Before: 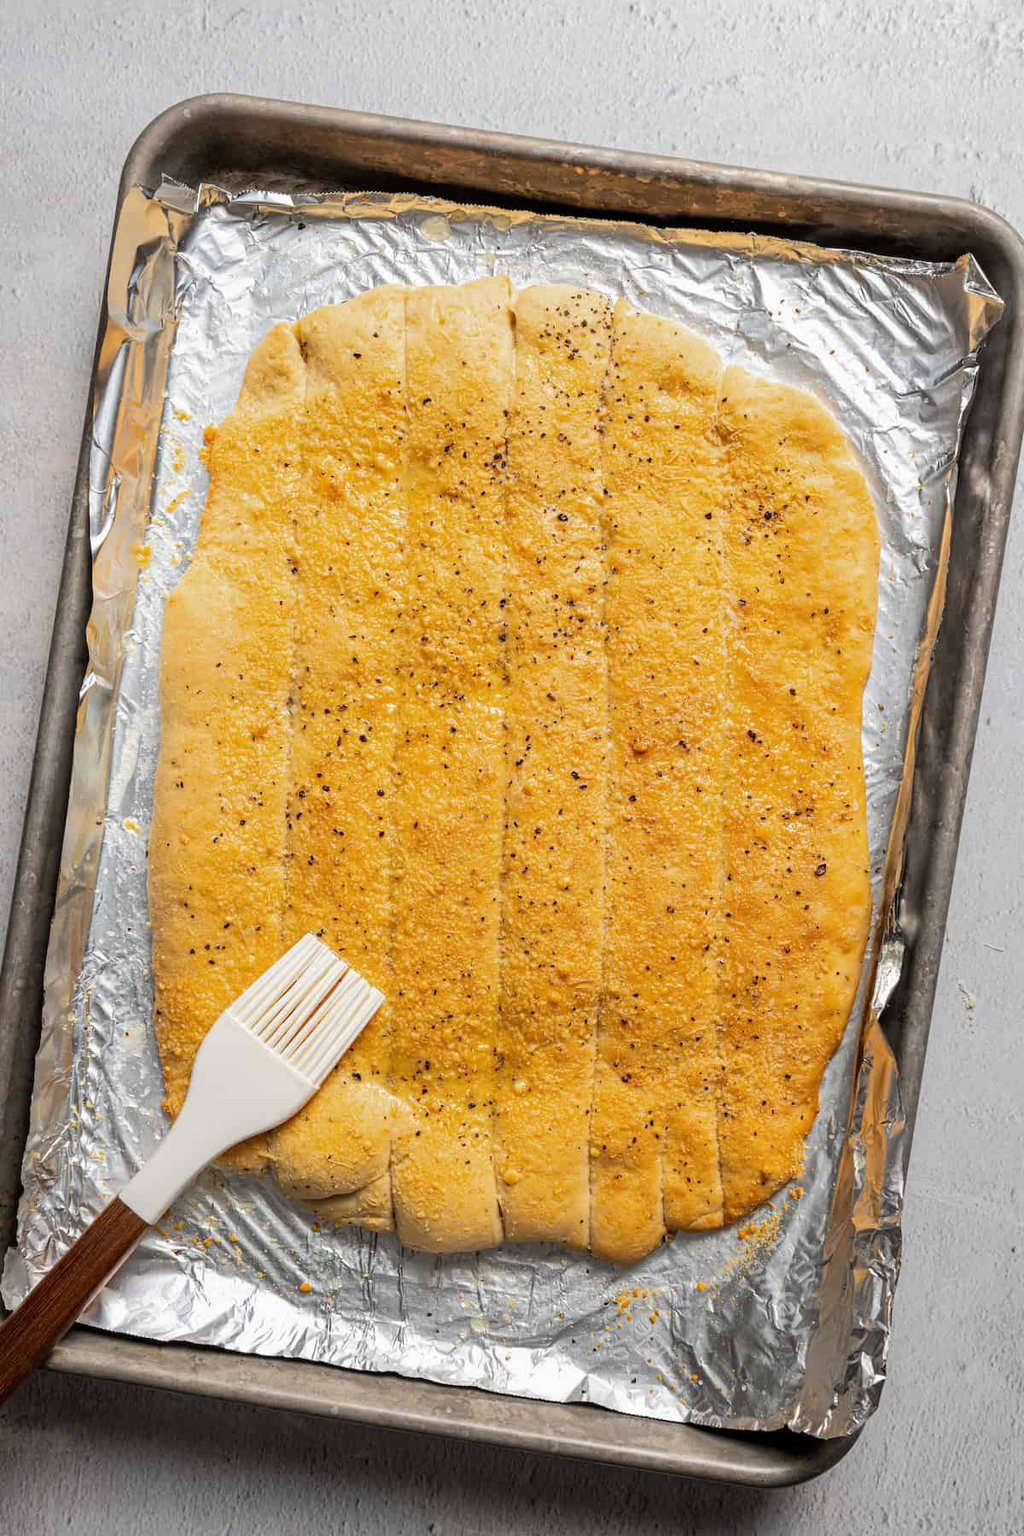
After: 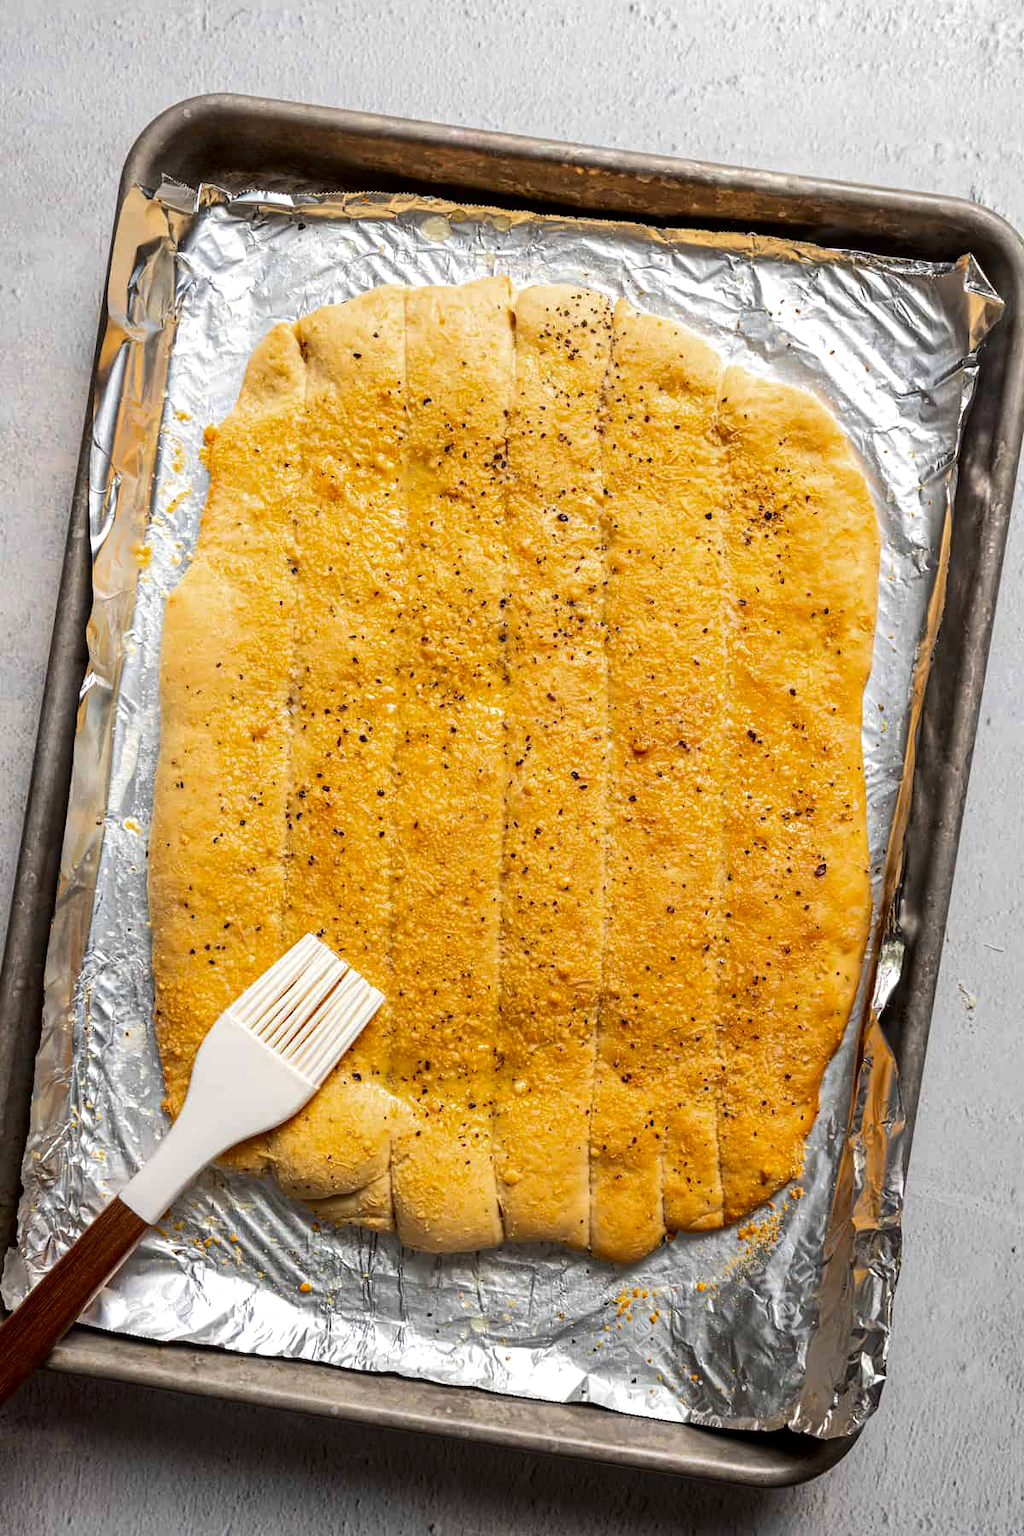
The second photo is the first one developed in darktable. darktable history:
exposure: exposure 0.2 EV, compensate highlight preservation false
contrast brightness saturation: contrast 0.07, brightness -0.13, saturation 0.06
